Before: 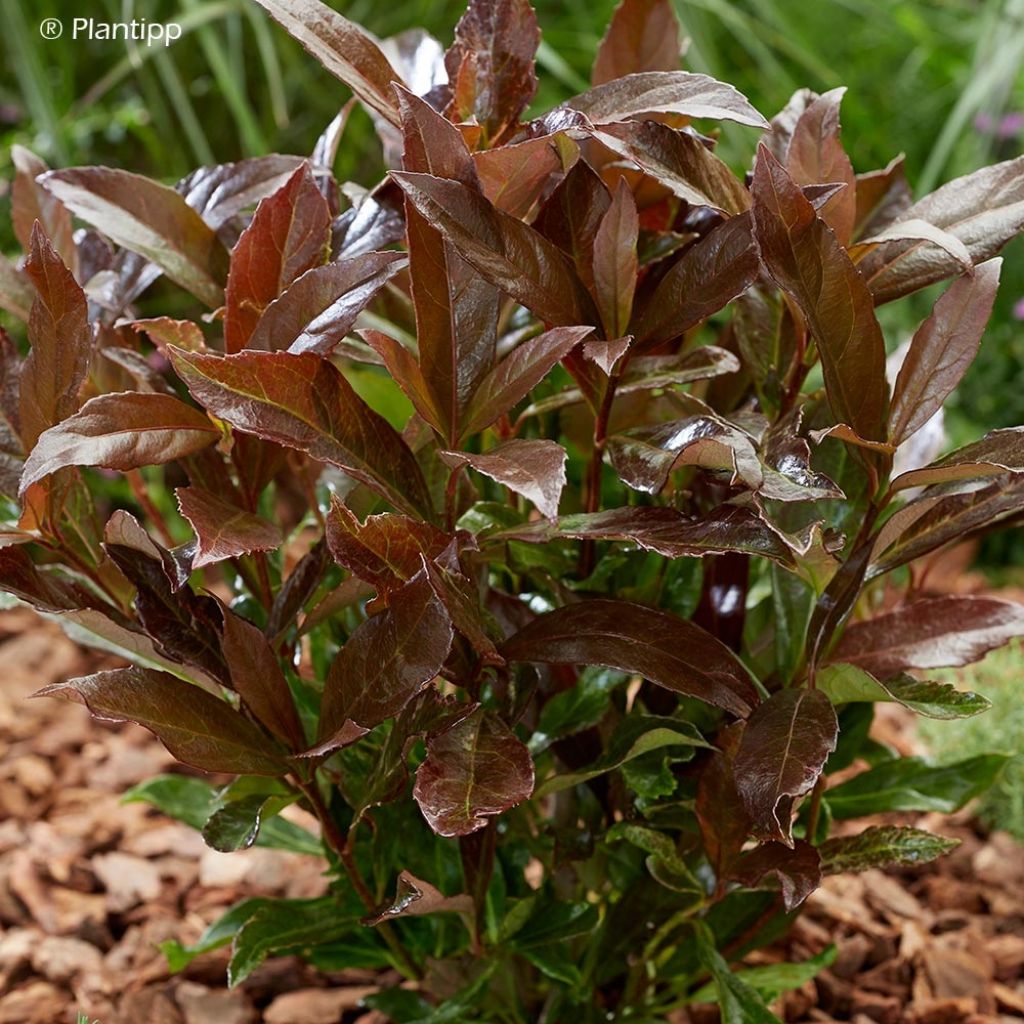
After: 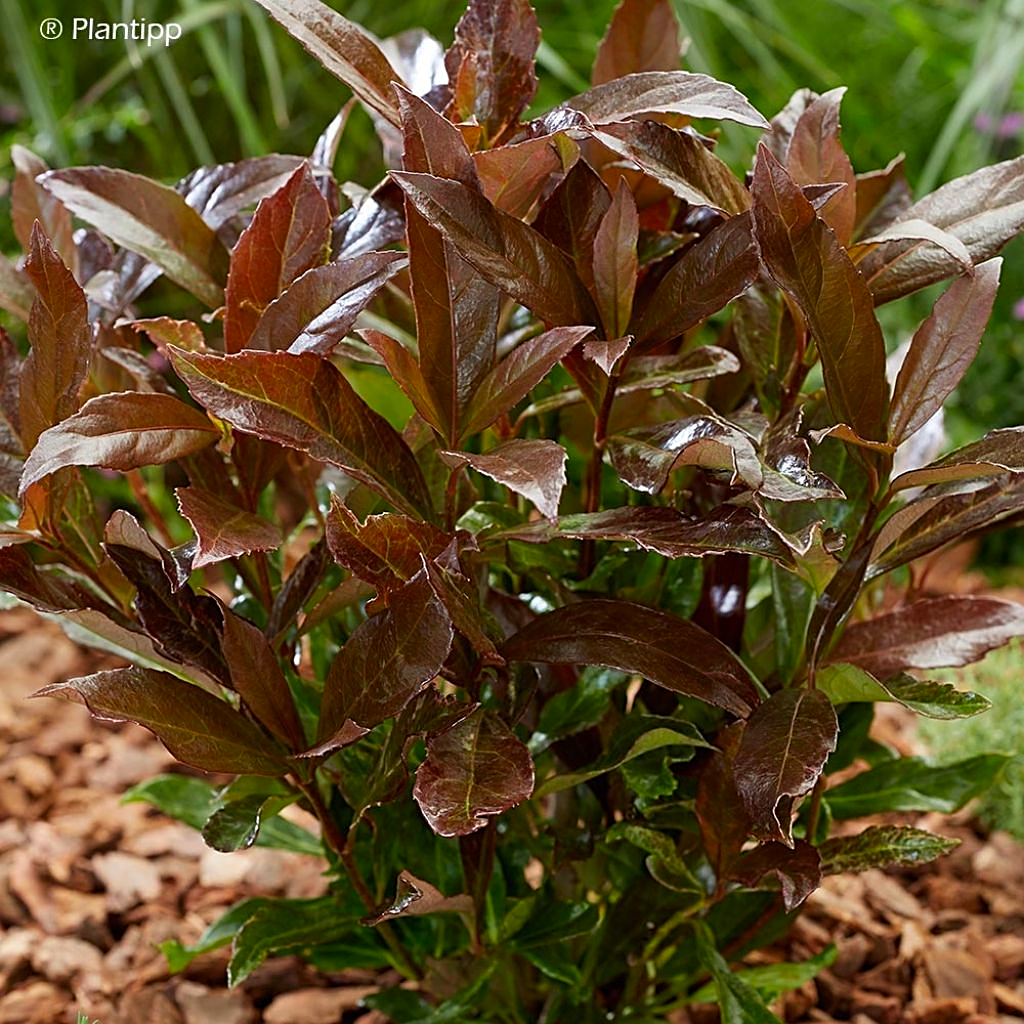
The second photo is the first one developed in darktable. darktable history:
sharpen: radius 1.963
color balance rgb: perceptual saturation grading › global saturation 1.582%, perceptual saturation grading › highlights -2.368%, perceptual saturation grading › mid-tones 4.183%, perceptual saturation grading › shadows 7.368%, global vibrance 20%
